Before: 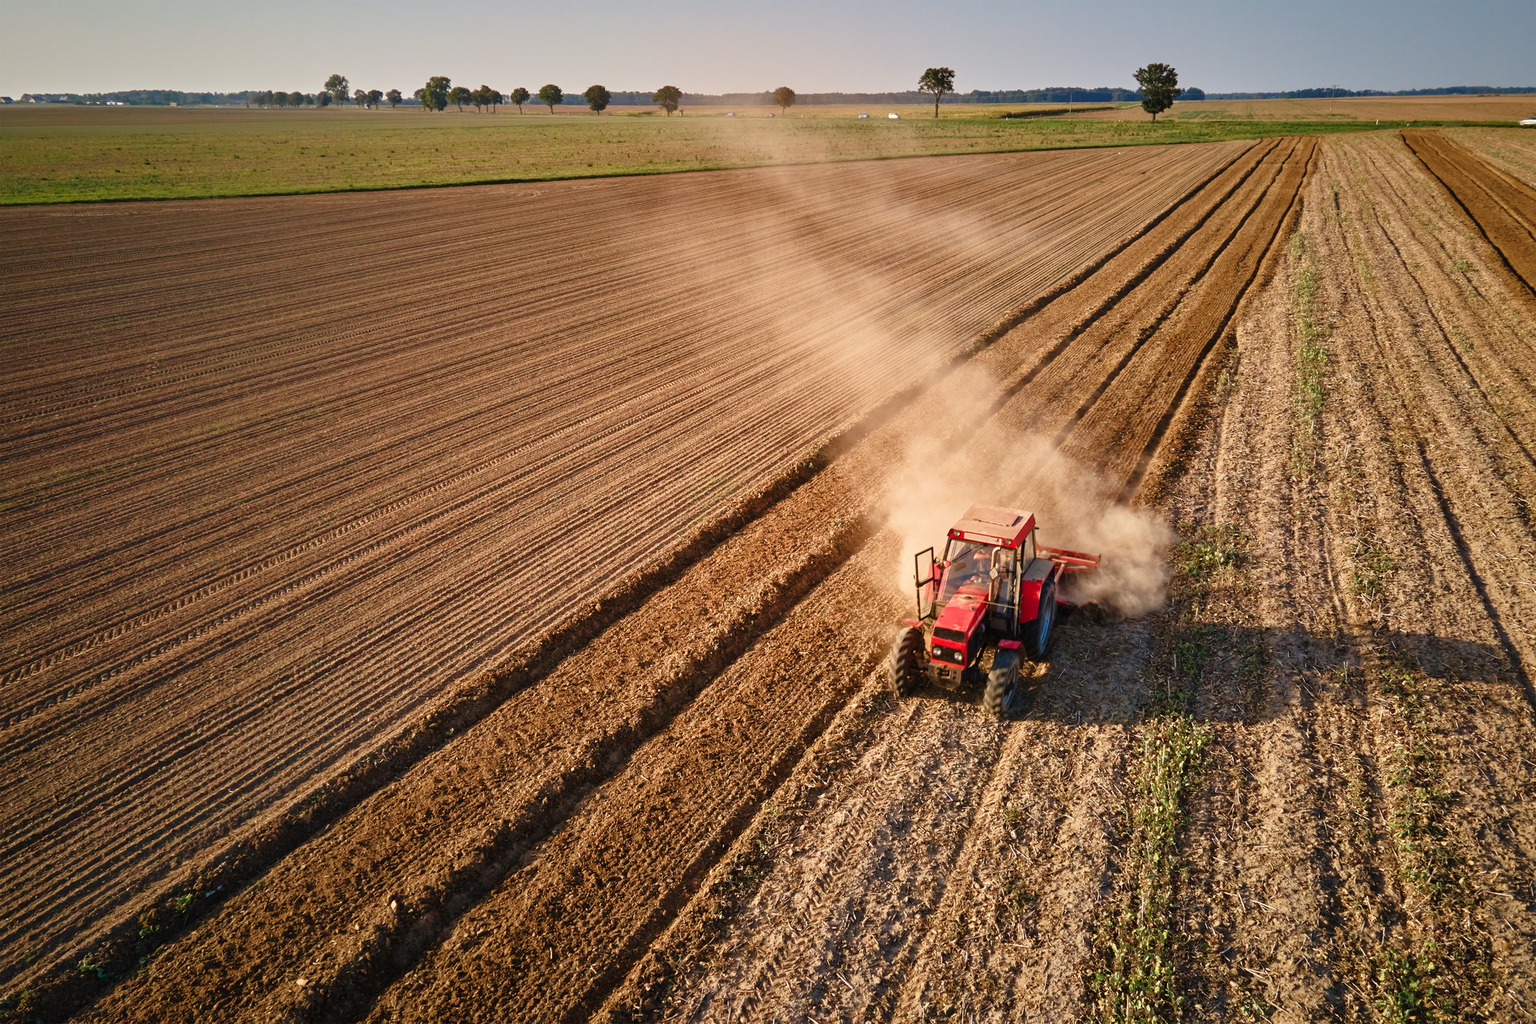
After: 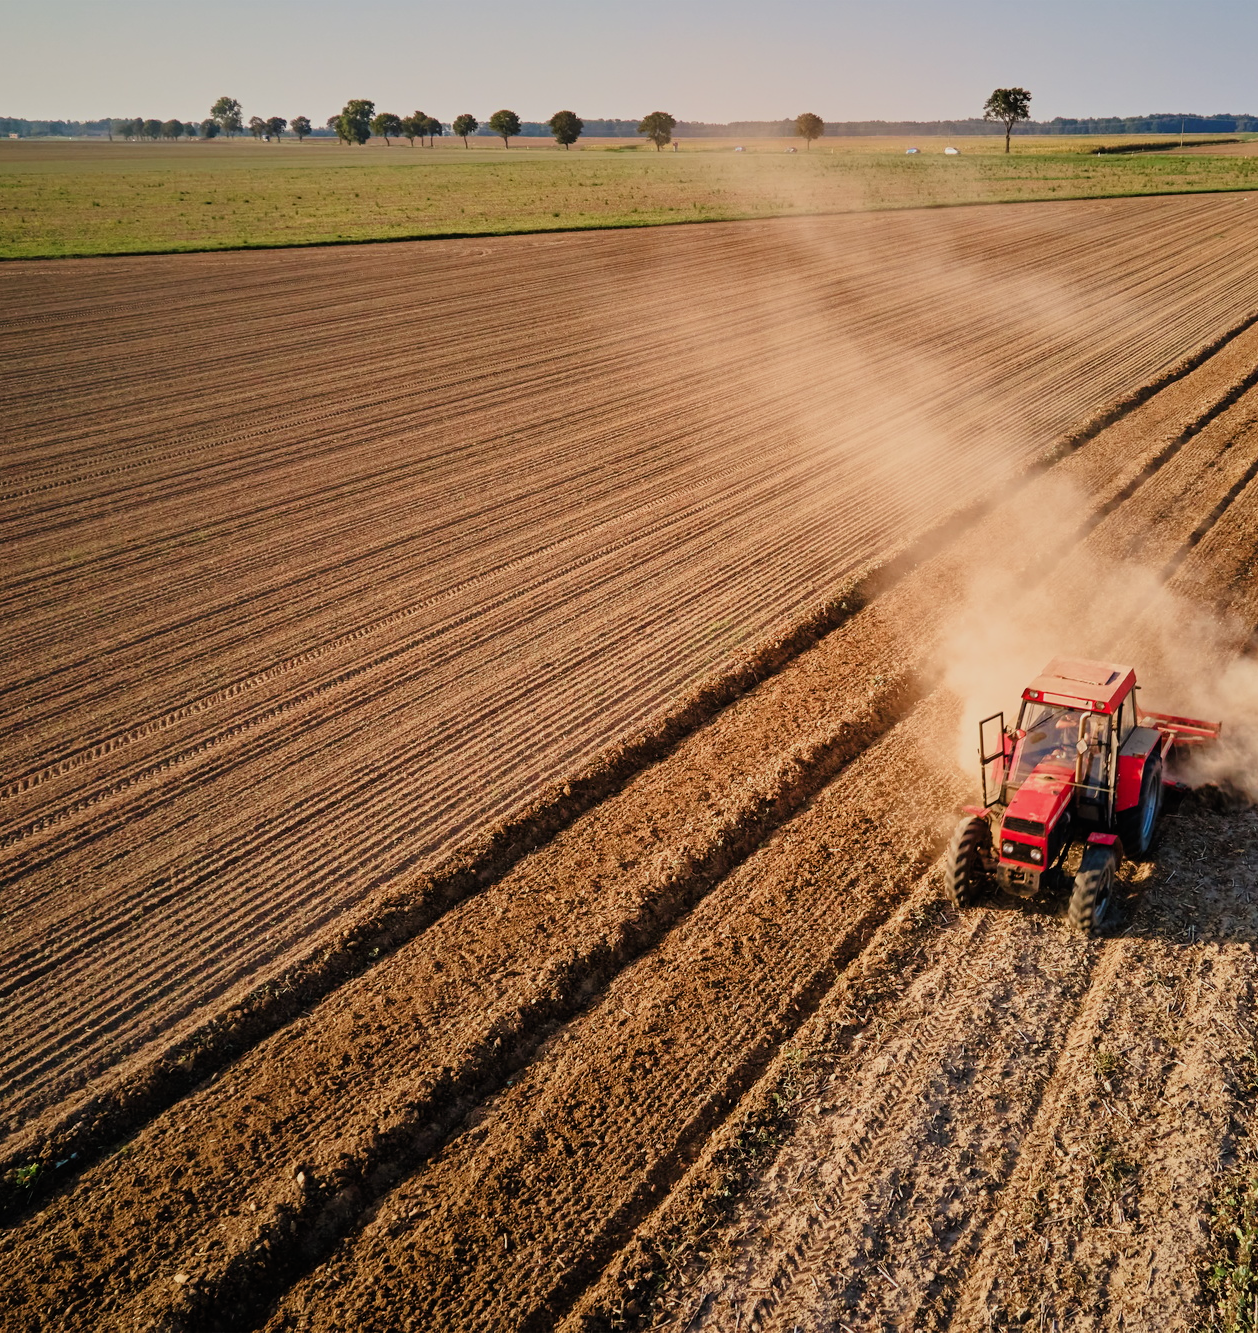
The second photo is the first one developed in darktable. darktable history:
filmic rgb: black relative exposure -7.65 EV, white relative exposure 4.56 EV, hardness 3.61, color science v6 (2022)
crop: left 10.626%, right 26.446%
exposure: black level correction -0.001, exposure 0.08 EV, compensate exposure bias true, compensate highlight preservation false
contrast equalizer: octaves 7, y [[0.5, 0.5, 0.472, 0.5, 0.5, 0.5], [0.5 ×6], [0.5 ×6], [0 ×6], [0 ×6]]
contrast brightness saturation: contrast 0.096, brightness 0.021, saturation 0.025
